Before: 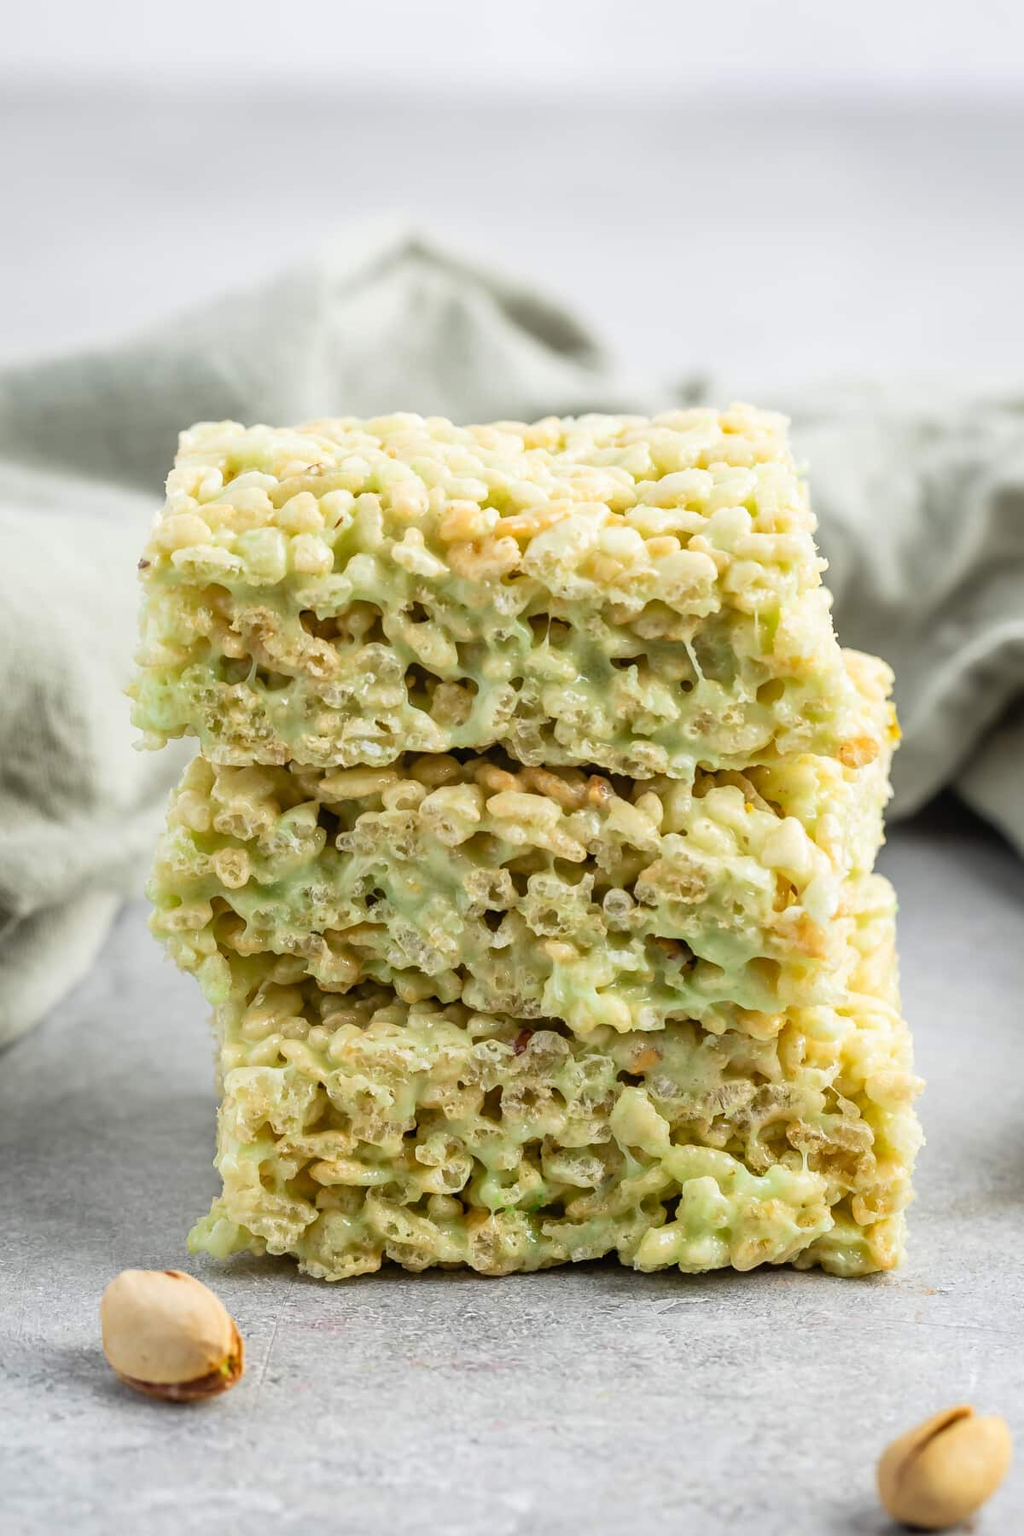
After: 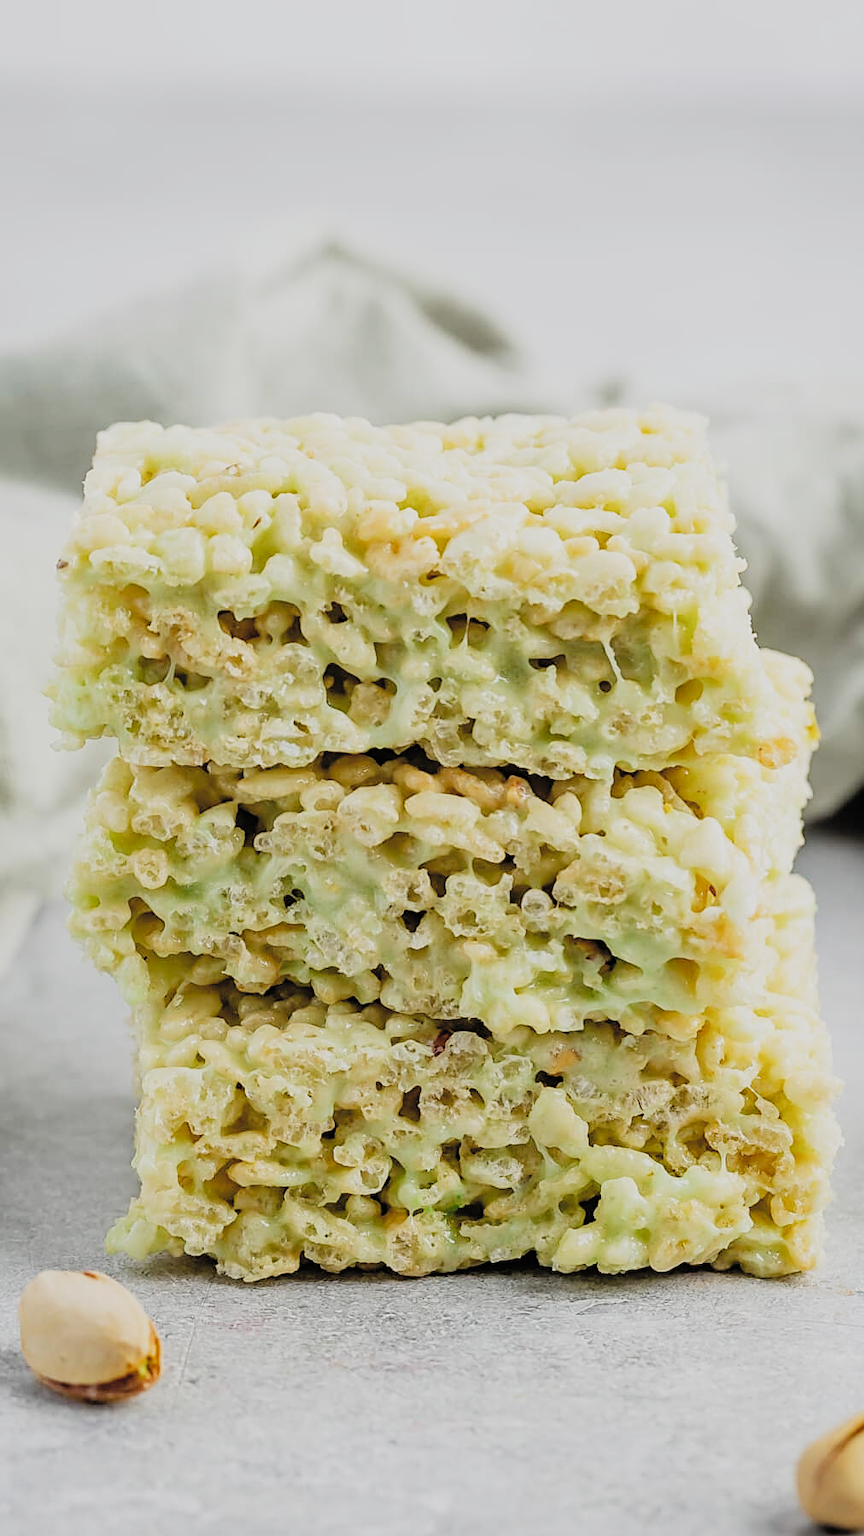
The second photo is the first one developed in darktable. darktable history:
filmic rgb: black relative exposure -7.65 EV, white relative exposure 4.56 EV, hardness 3.61, contrast 1.05, add noise in highlights 0.001, preserve chrominance no, color science v3 (2019), use custom middle-gray values true, iterations of high-quality reconstruction 0, contrast in highlights soft
crop: left 8.007%, right 7.503%
contrast brightness saturation: brightness 0.151
exposure: exposure -0.157 EV, compensate highlight preservation false
sharpen: on, module defaults
